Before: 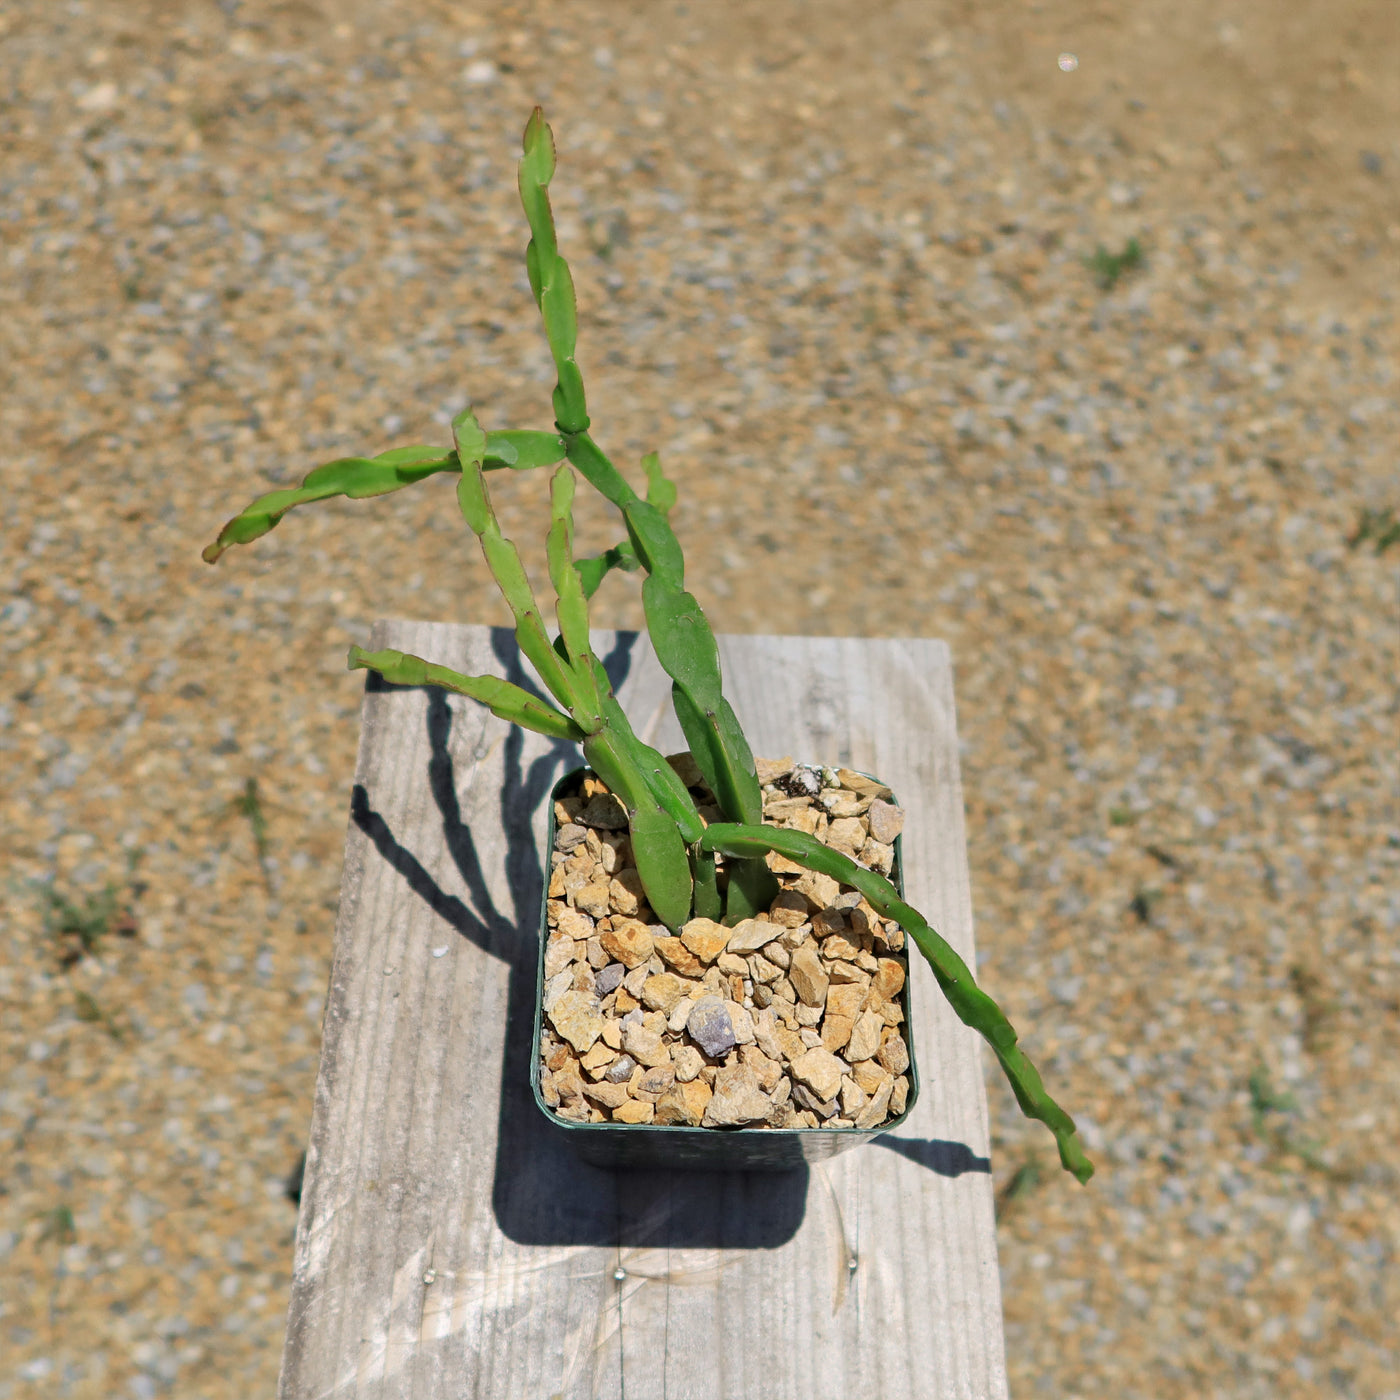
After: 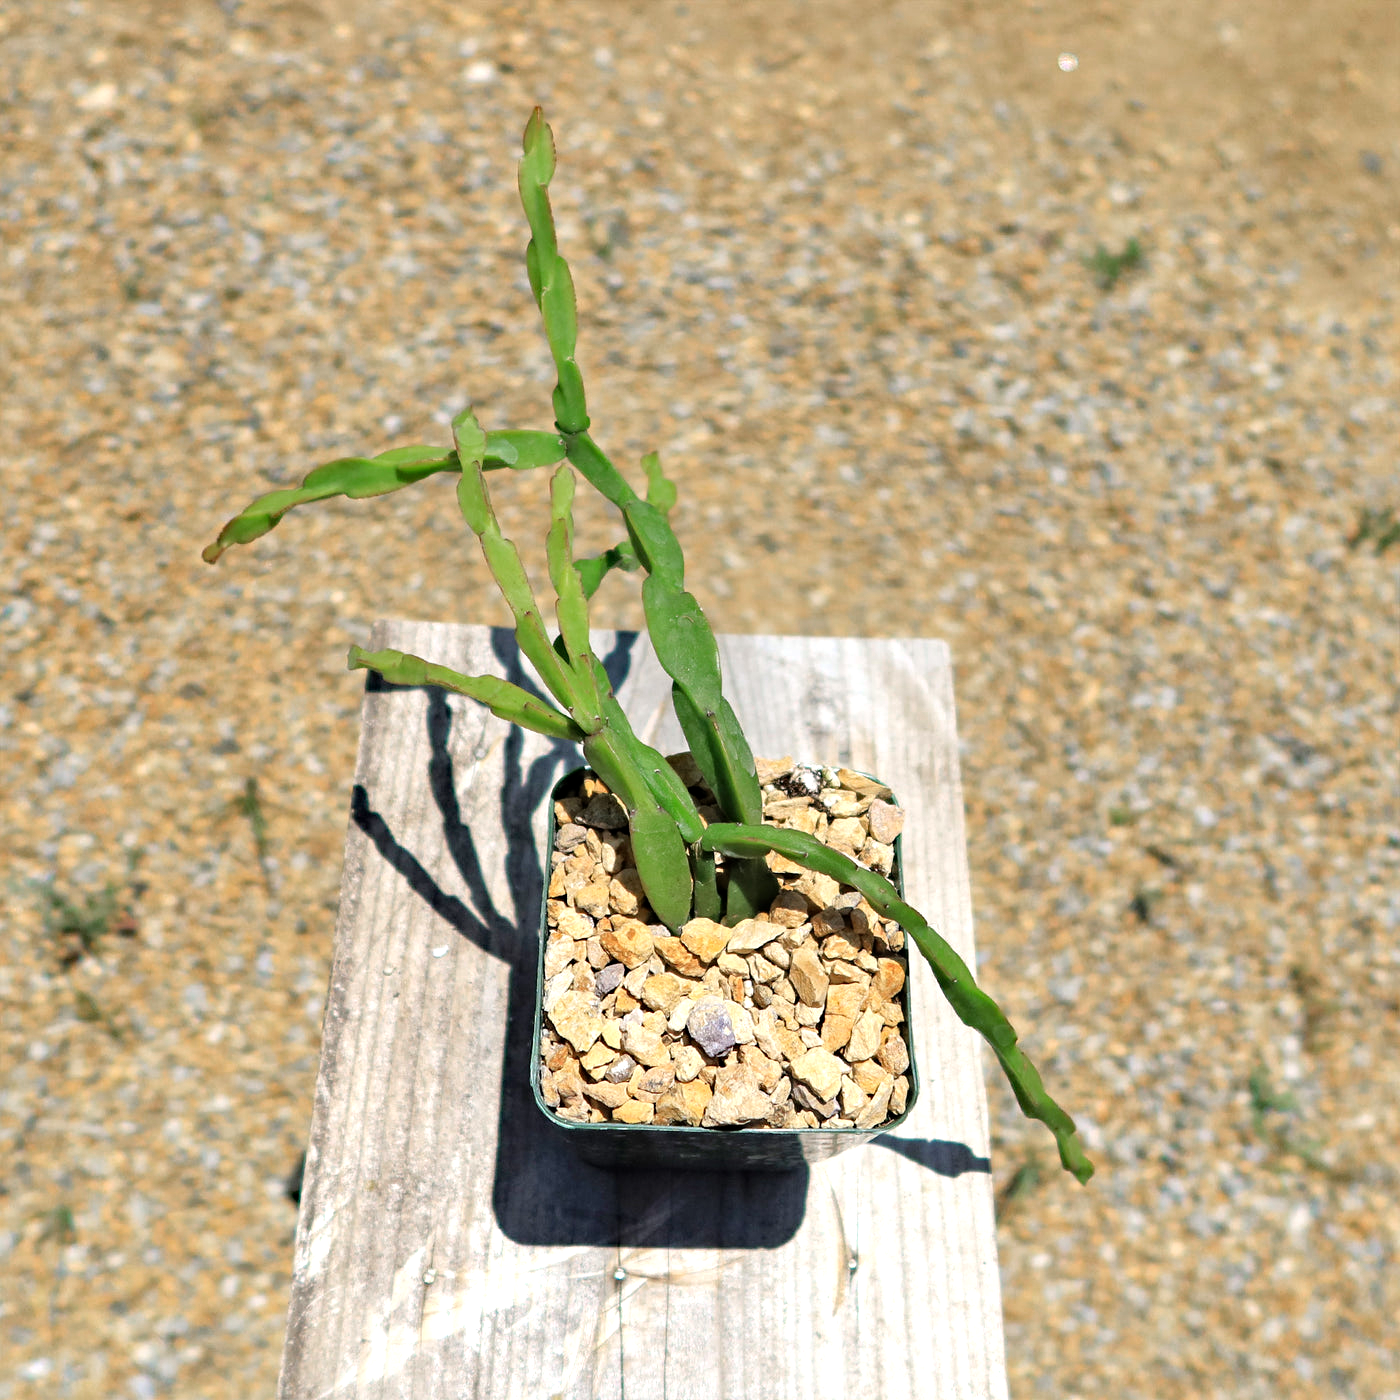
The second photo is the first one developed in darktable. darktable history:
color zones: curves: ch0 [(0, 0.5) (0.143, 0.5) (0.286, 0.456) (0.429, 0.5) (0.571, 0.5) (0.714, 0.5) (0.857, 0.5) (1, 0.5)]; ch1 [(0, 0.5) (0.143, 0.5) (0.286, 0.422) (0.429, 0.5) (0.571, 0.5) (0.714, 0.5) (0.857, 0.5) (1, 0.5)]
haze removal: compatibility mode true, adaptive false
tone equalizer: -8 EV -0.715 EV, -7 EV -0.677 EV, -6 EV -0.614 EV, -5 EV -0.37 EV, -3 EV 0.376 EV, -2 EV 0.6 EV, -1 EV 0.687 EV, +0 EV 0.75 EV
